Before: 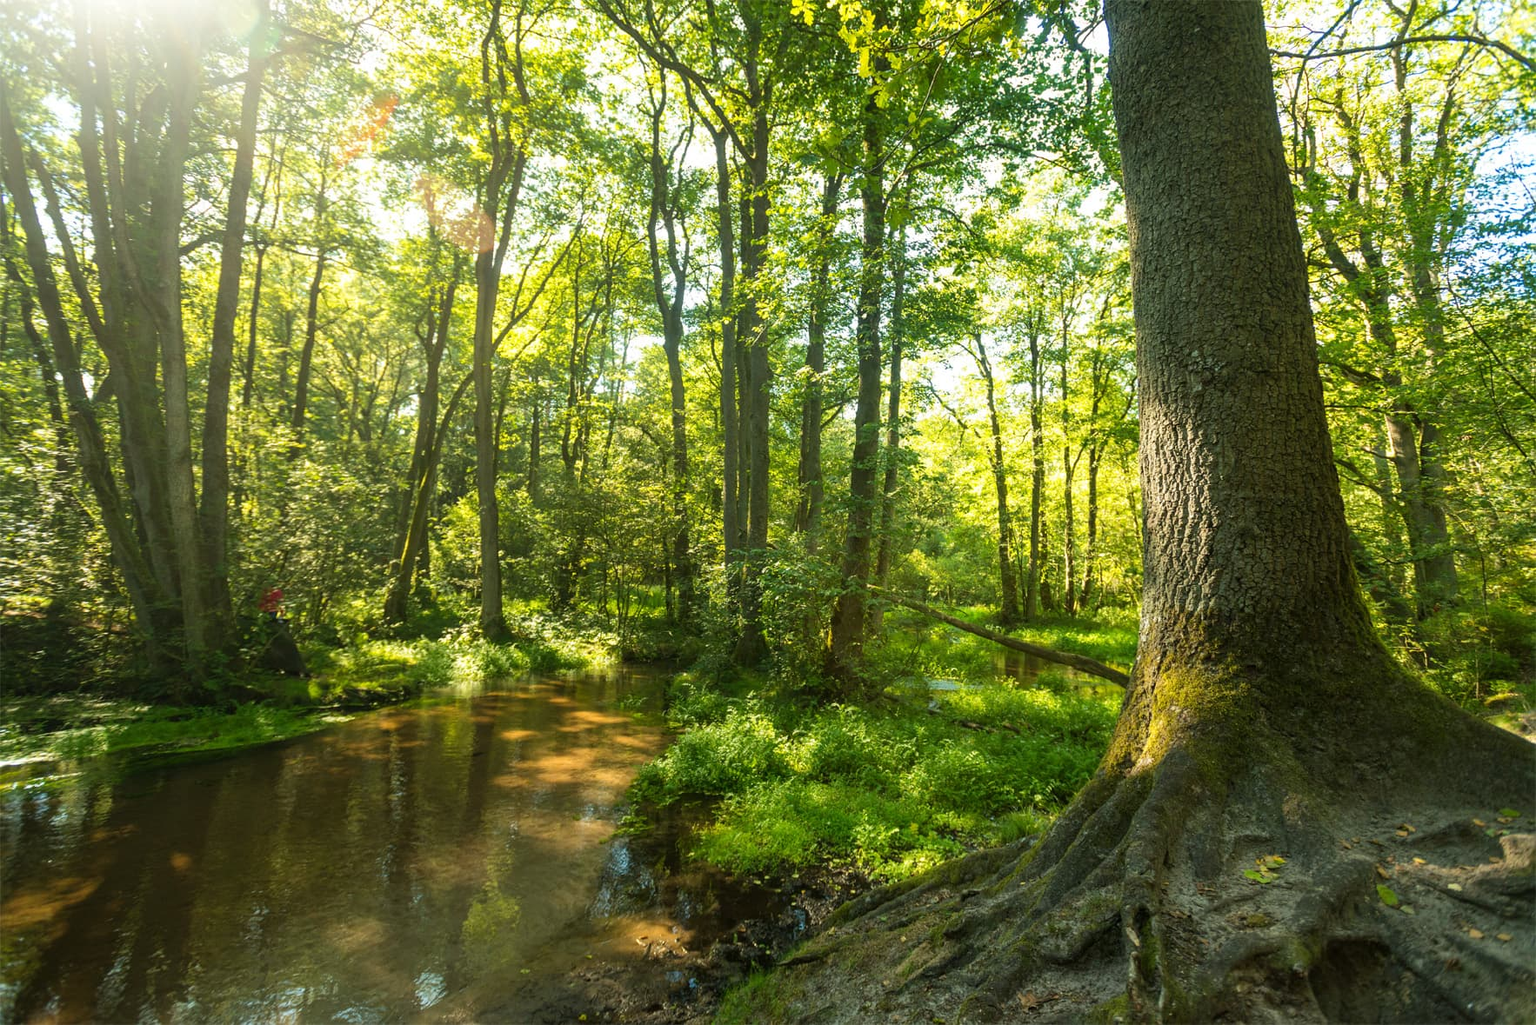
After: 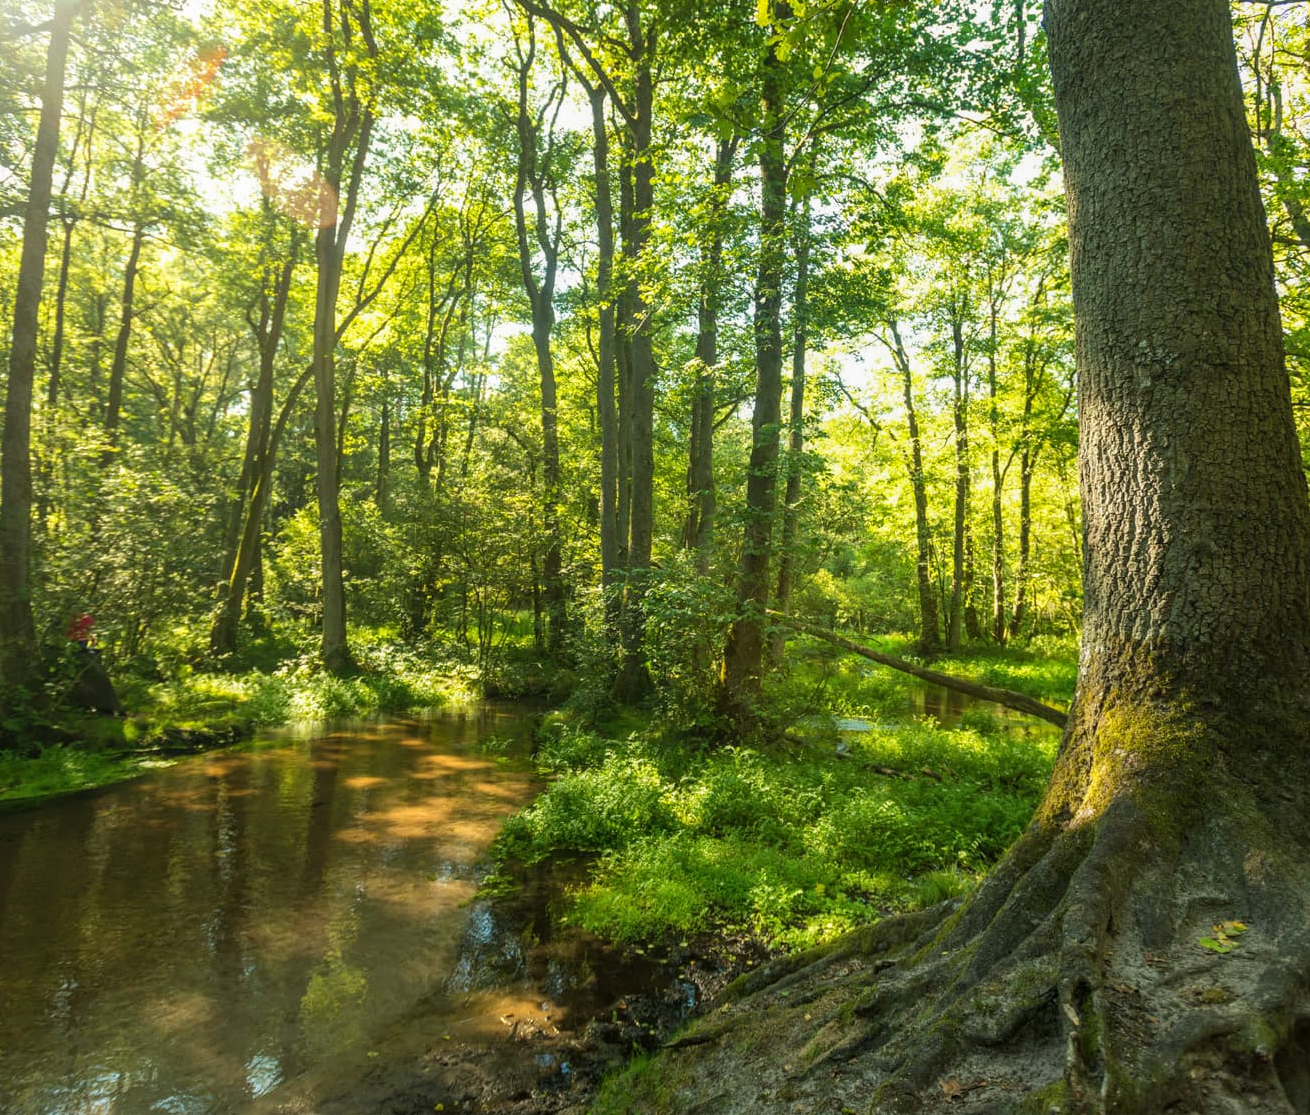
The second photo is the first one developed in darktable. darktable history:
crop and rotate: left 13.177%, top 5.388%, right 12.627%
local contrast: detail 109%
